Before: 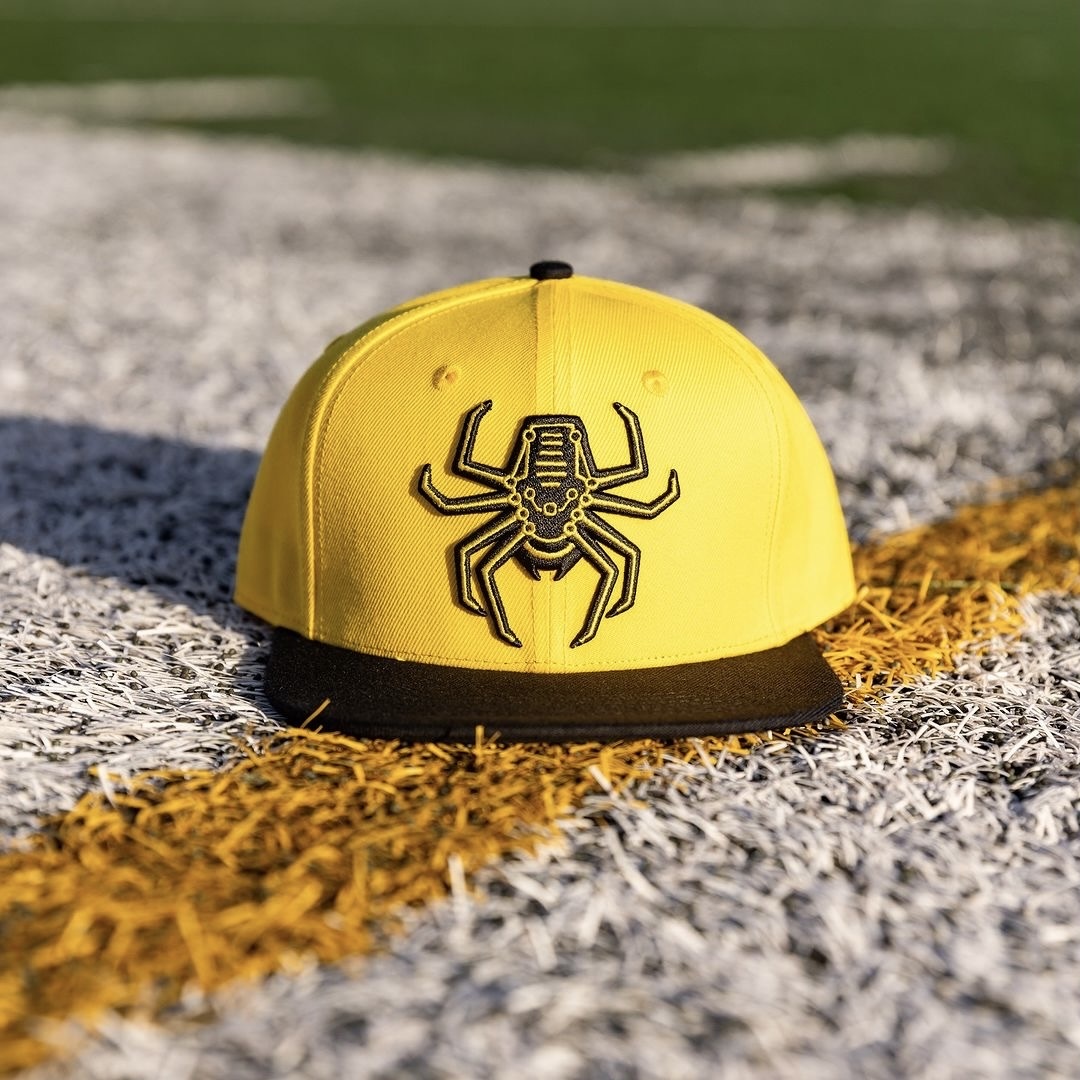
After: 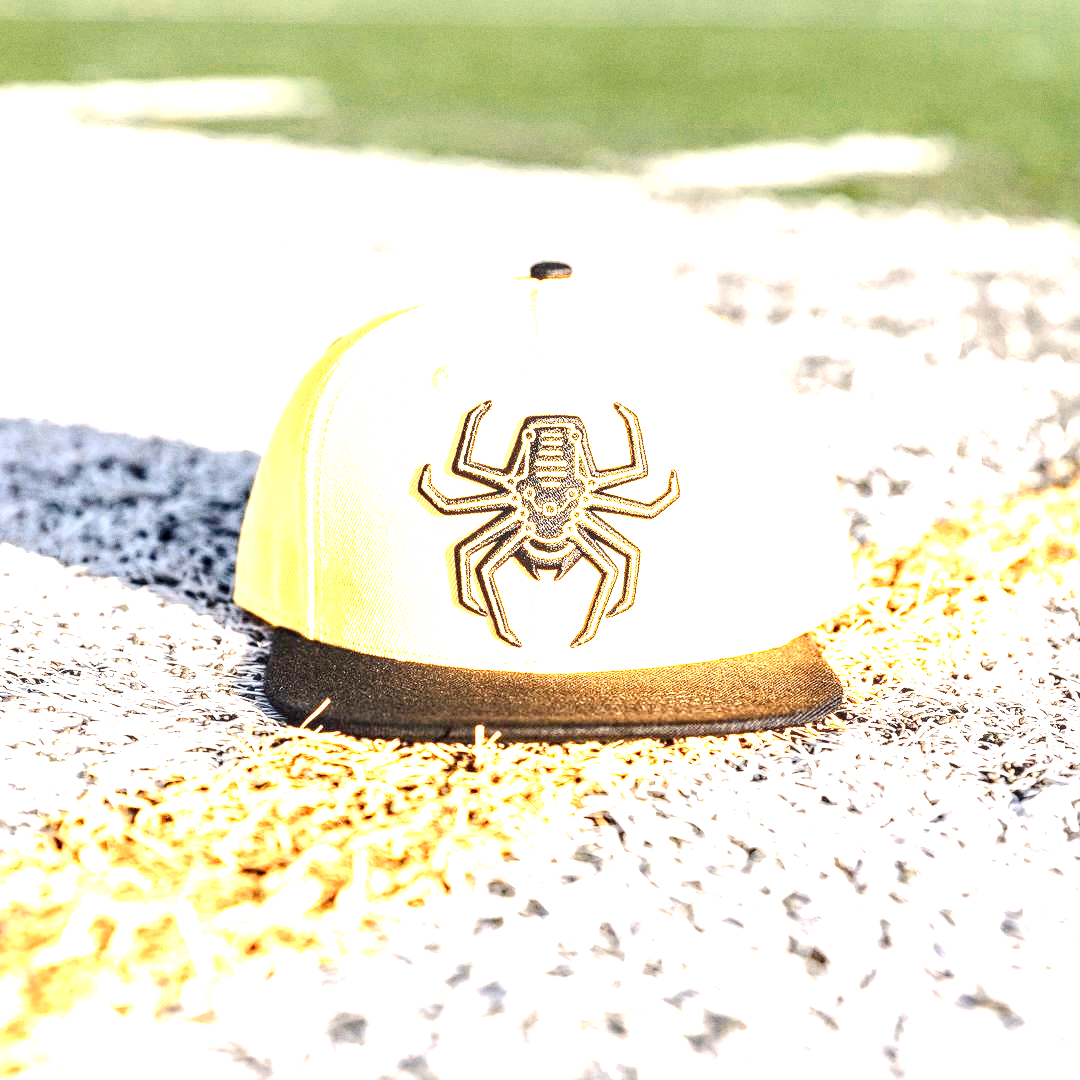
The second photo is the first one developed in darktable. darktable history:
tone equalizer: -8 EV 0.001 EV, -7 EV -0.002 EV, -6 EV 0.002 EV, -5 EV -0.03 EV, -4 EV -0.116 EV, -3 EV -0.169 EV, -2 EV 0.24 EV, -1 EV 0.702 EV, +0 EV 0.493 EV
grain: coarseness 3.21 ISO
base curve: curves: ch0 [(0, 0) (0.158, 0.273) (0.879, 0.895) (1, 1)], preserve colors none
local contrast: detail 150%
color zones: curves: ch0 [(0.018, 0.548) (0.197, 0.654) (0.425, 0.447) (0.605, 0.658) (0.732, 0.579)]; ch1 [(0.105, 0.531) (0.224, 0.531) (0.386, 0.39) (0.618, 0.456) (0.732, 0.456) (0.956, 0.421)]; ch2 [(0.039, 0.583) (0.215, 0.465) (0.399, 0.544) (0.465, 0.548) (0.614, 0.447) (0.724, 0.43) (0.882, 0.623) (0.956, 0.632)]
exposure: black level correction 0, exposure 1.7 EV, compensate exposure bias true, compensate highlight preservation false
